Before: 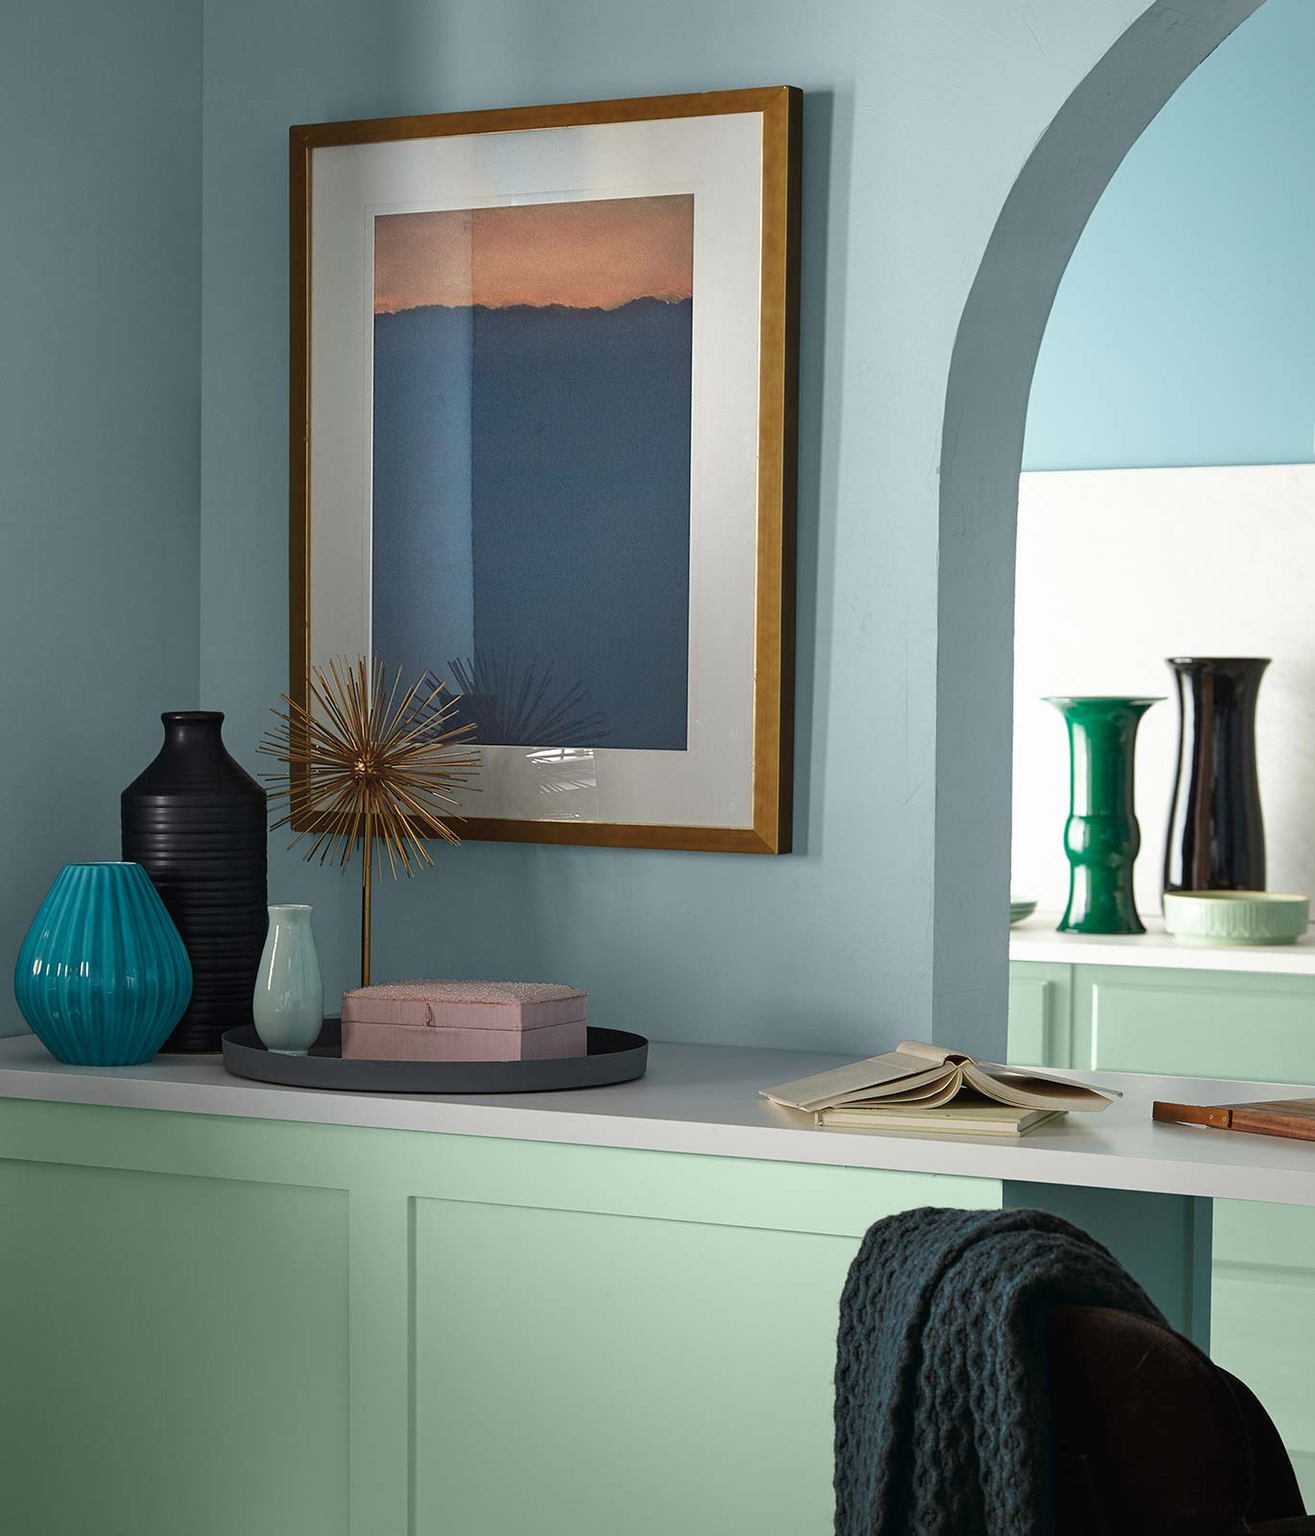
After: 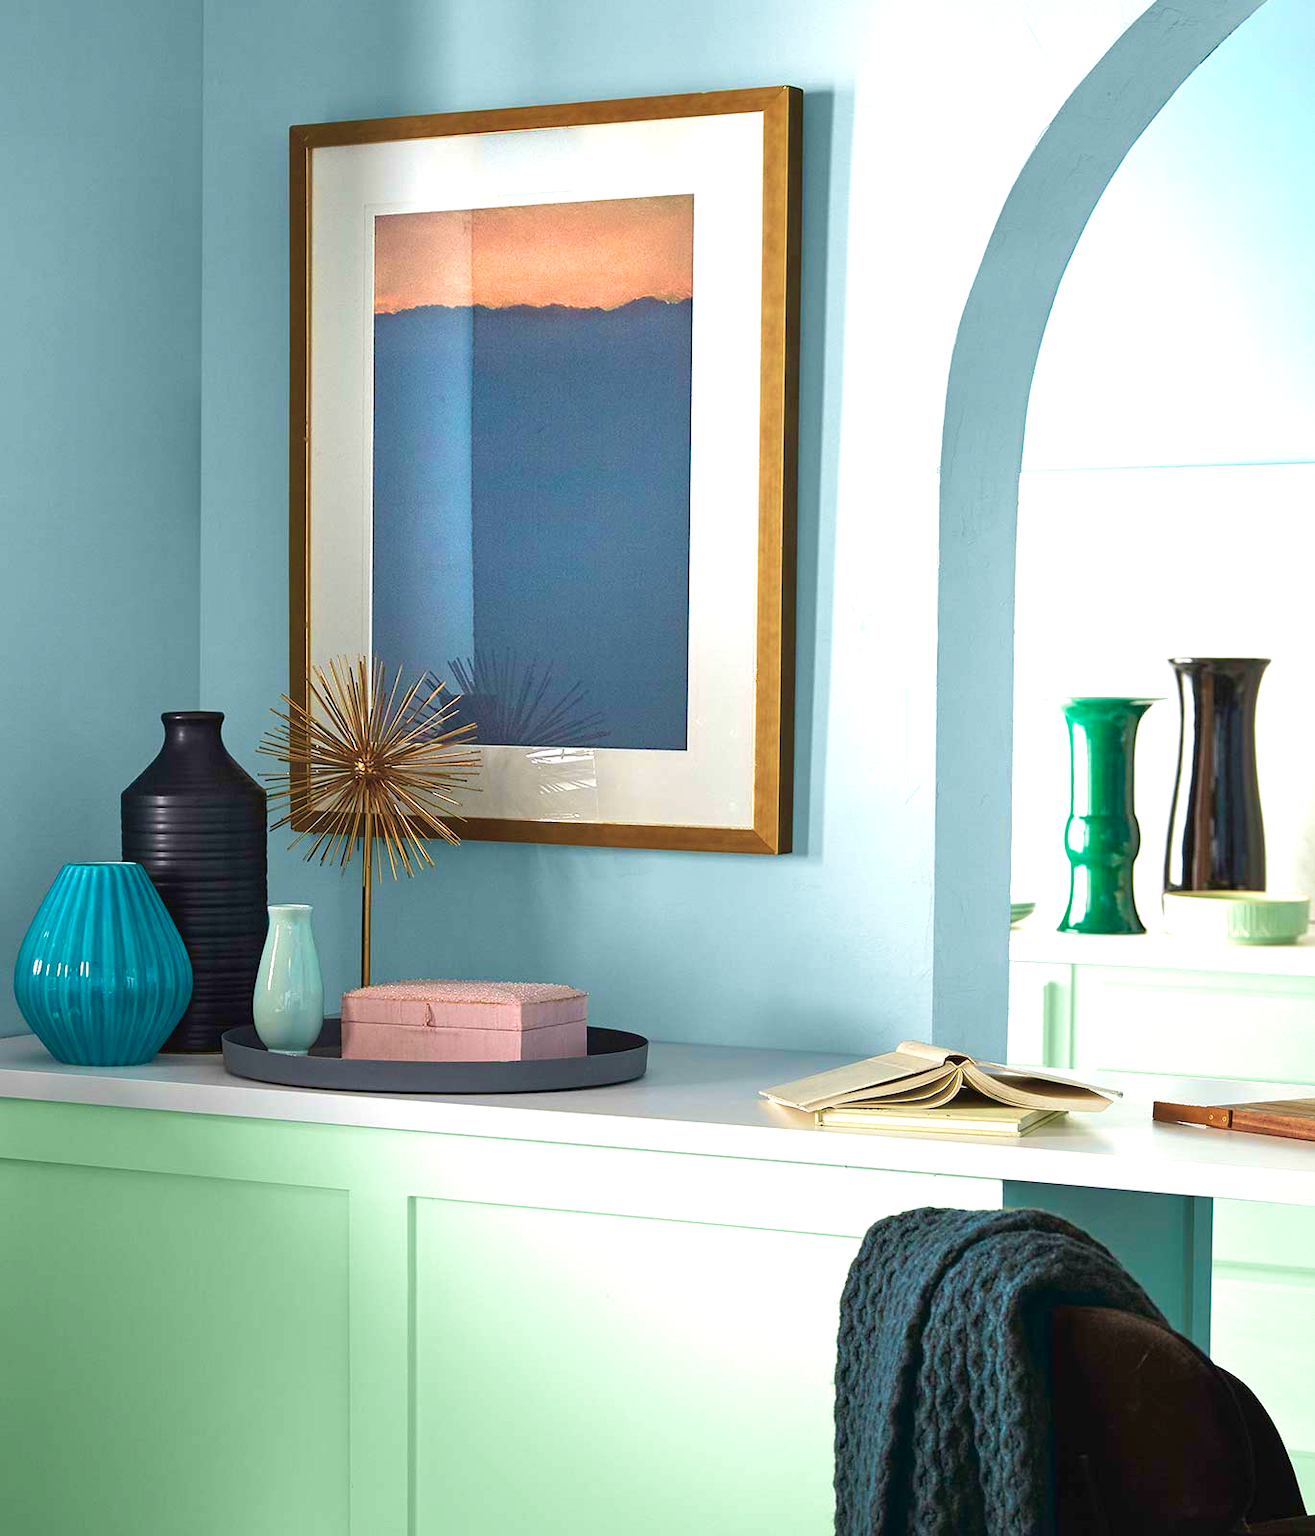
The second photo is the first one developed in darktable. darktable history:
exposure: exposure 1.089 EV, compensate highlight preservation false
velvia: strength 45%
